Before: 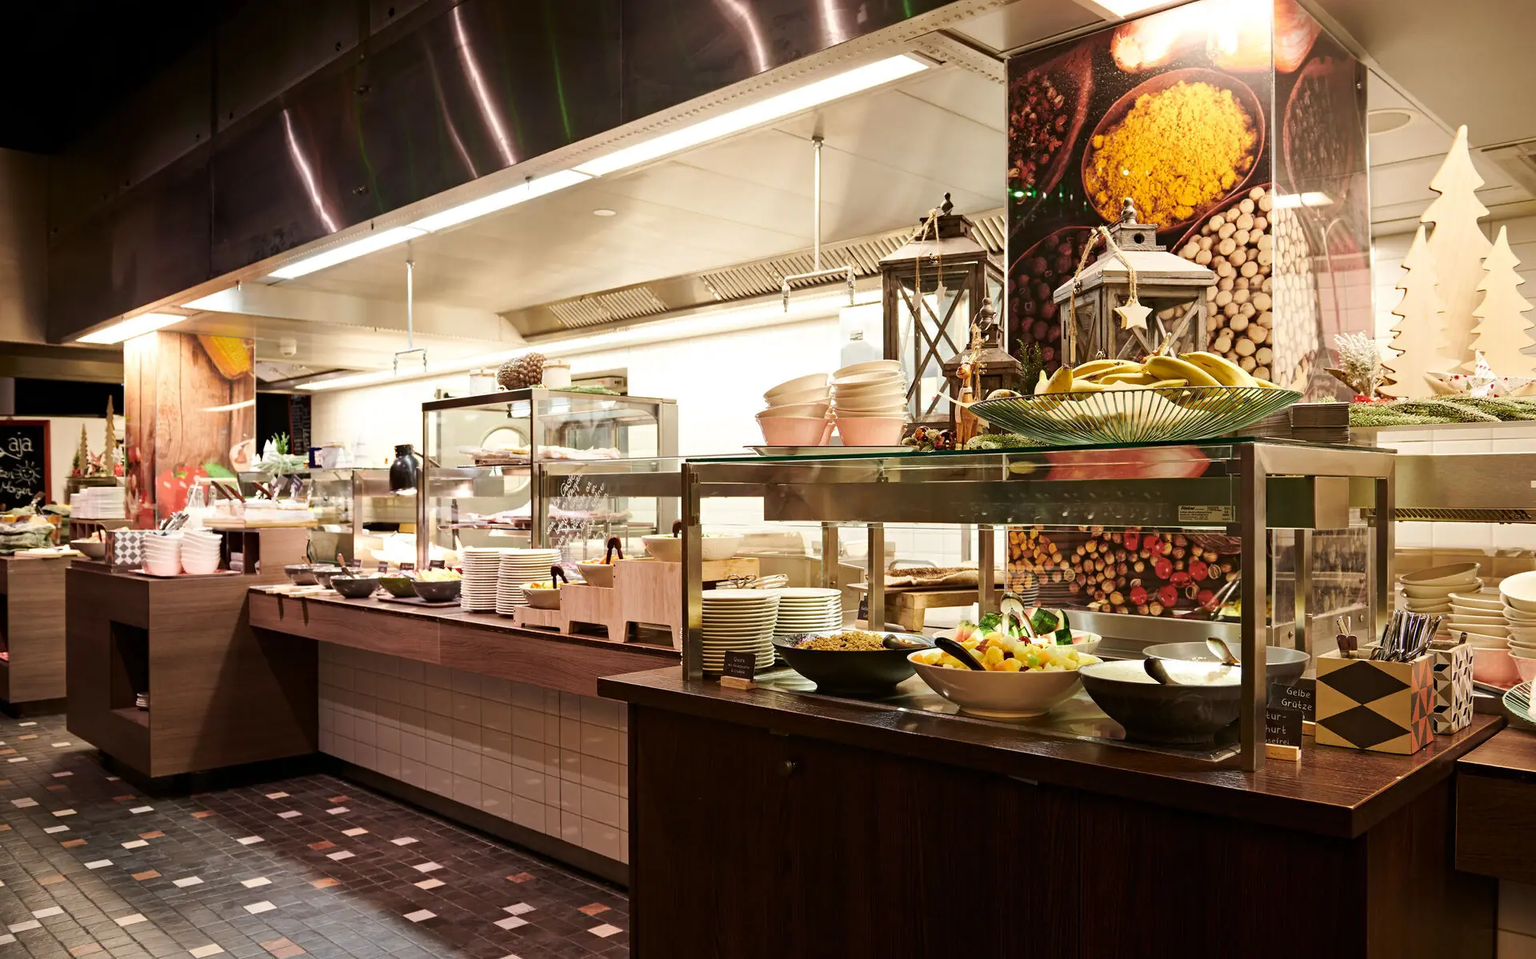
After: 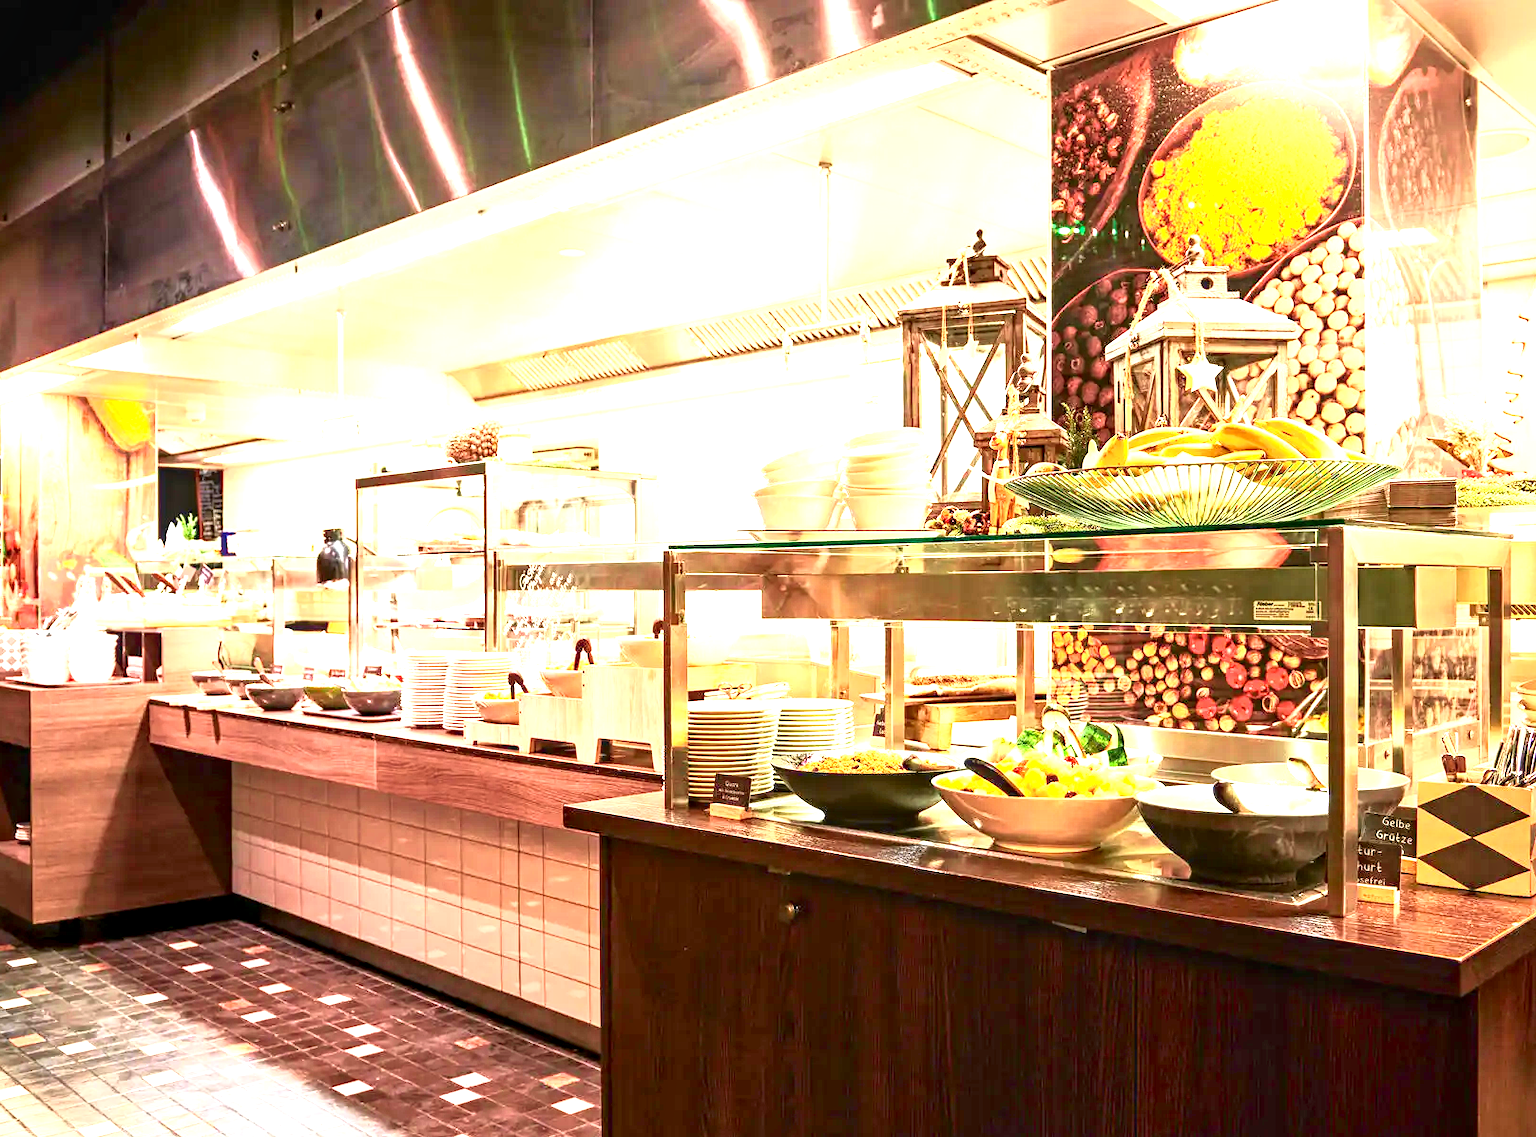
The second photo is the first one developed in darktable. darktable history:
local contrast: detail 150%
crop: left 8.026%, right 7.374%
exposure: black level correction 0, exposure 2.088 EV, compensate exposure bias true, compensate highlight preservation false
tone curve: curves: ch0 [(0, 0.01) (0.037, 0.032) (0.131, 0.108) (0.275, 0.286) (0.483, 0.517) (0.61, 0.661) (0.697, 0.768) (0.797, 0.876) (0.888, 0.952) (0.997, 0.995)]; ch1 [(0, 0) (0.312, 0.262) (0.425, 0.402) (0.5, 0.5) (0.527, 0.532) (0.556, 0.585) (0.683, 0.706) (0.746, 0.77) (1, 1)]; ch2 [(0, 0) (0.223, 0.185) (0.333, 0.284) (0.432, 0.4) (0.502, 0.502) (0.525, 0.527) (0.545, 0.564) (0.587, 0.613) (0.636, 0.654) (0.711, 0.729) (0.845, 0.855) (0.998, 0.977)], color space Lab, independent channels, preserve colors none
